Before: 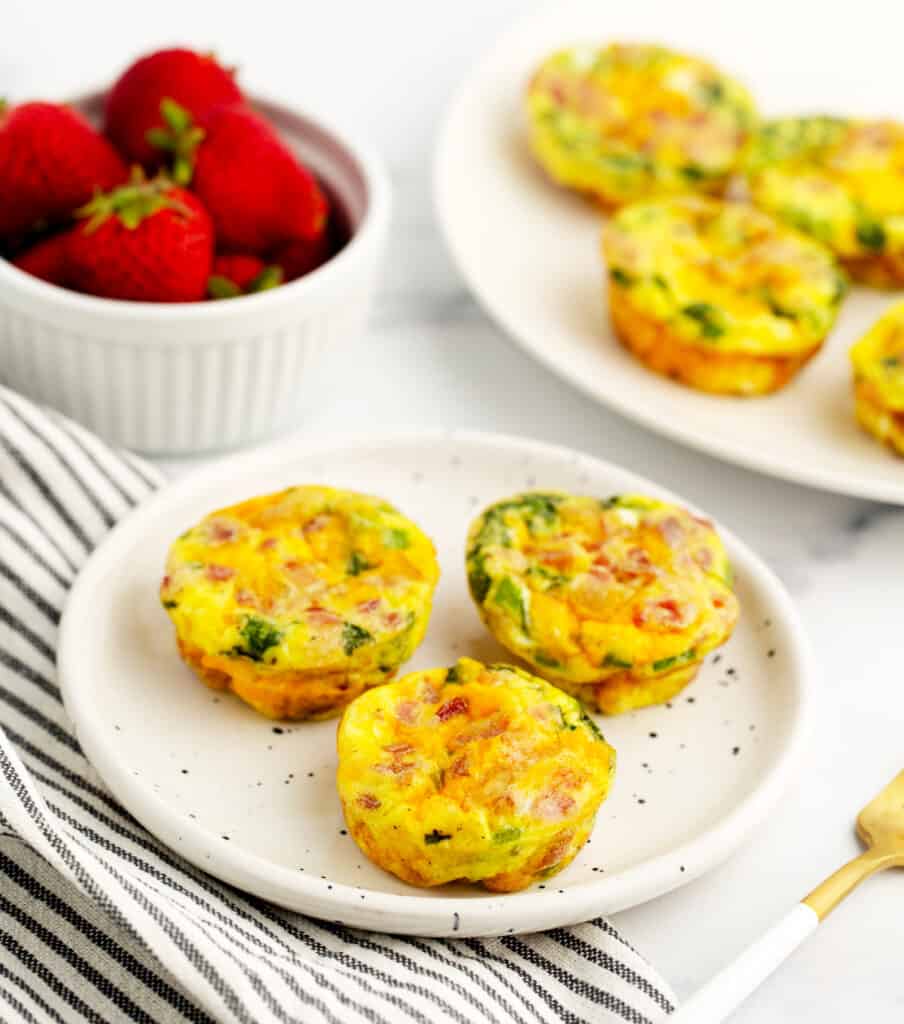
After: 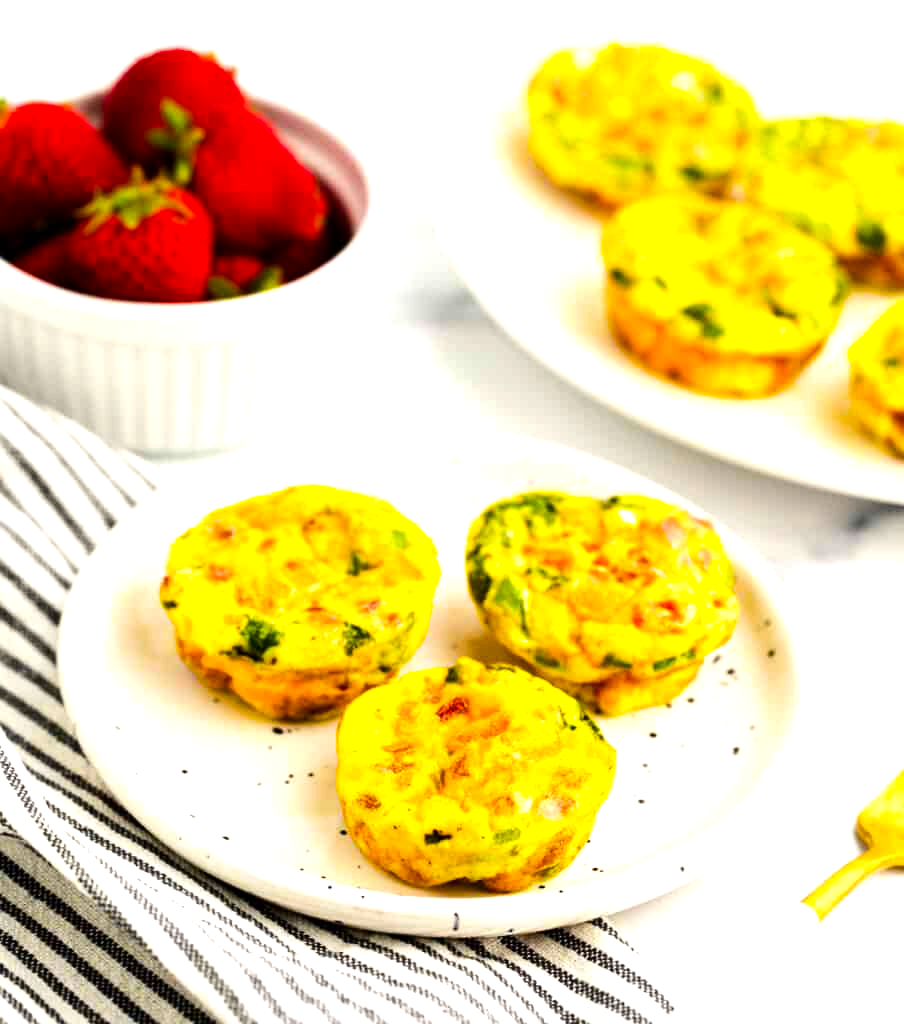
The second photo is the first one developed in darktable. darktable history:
color balance rgb: linear chroma grading › global chroma 15%, perceptual saturation grading › global saturation 30%
tone equalizer: -8 EV -0.75 EV, -7 EV -0.7 EV, -6 EV -0.6 EV, -5 EV -0.4 EV, -3 EV 0.4 EV, -2 EV 0.6 EV, -1 EV 0.7 EV, +0 EV 0.75 EV, edges refinement/feathering 500, mask exposure compensation -1.57 EV, preserve details no
